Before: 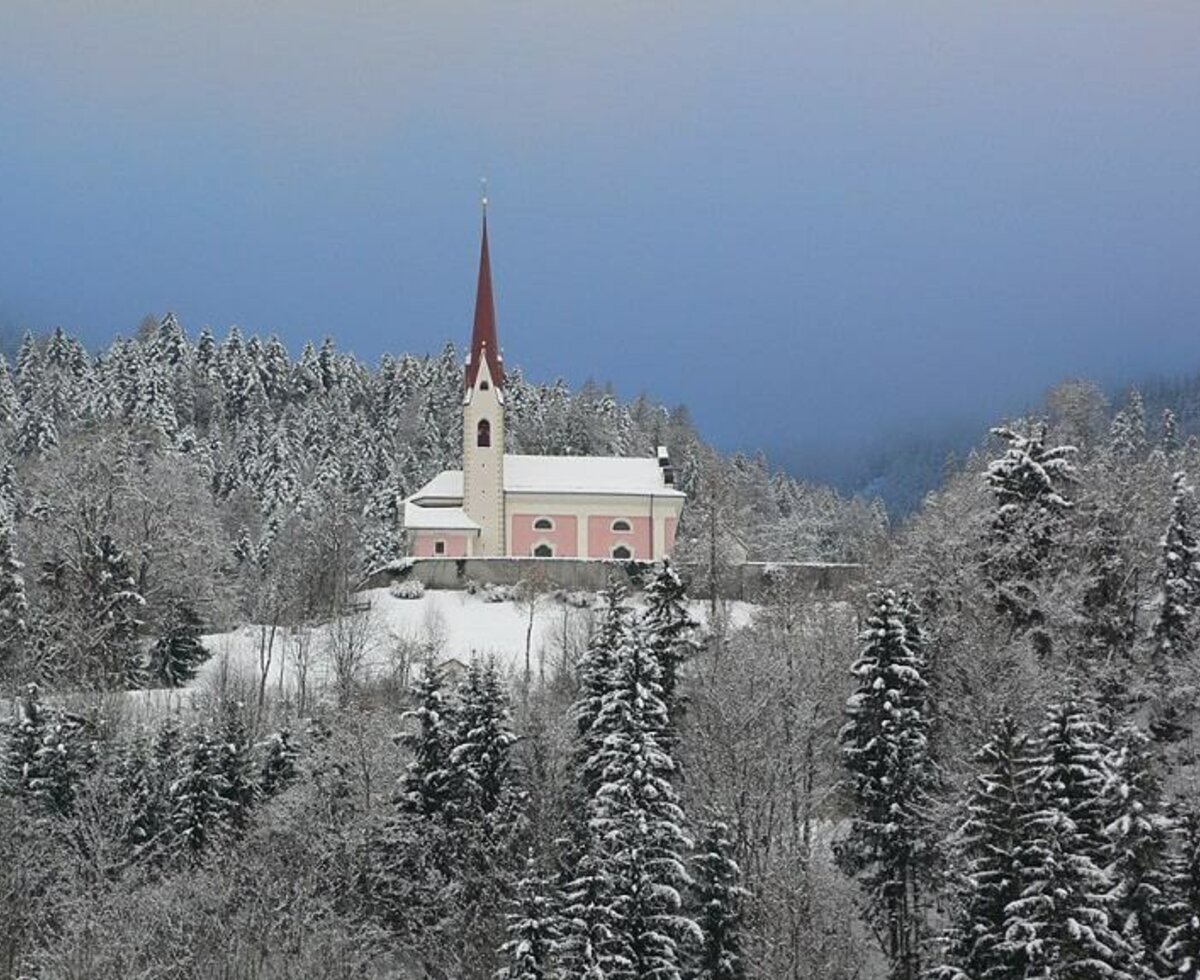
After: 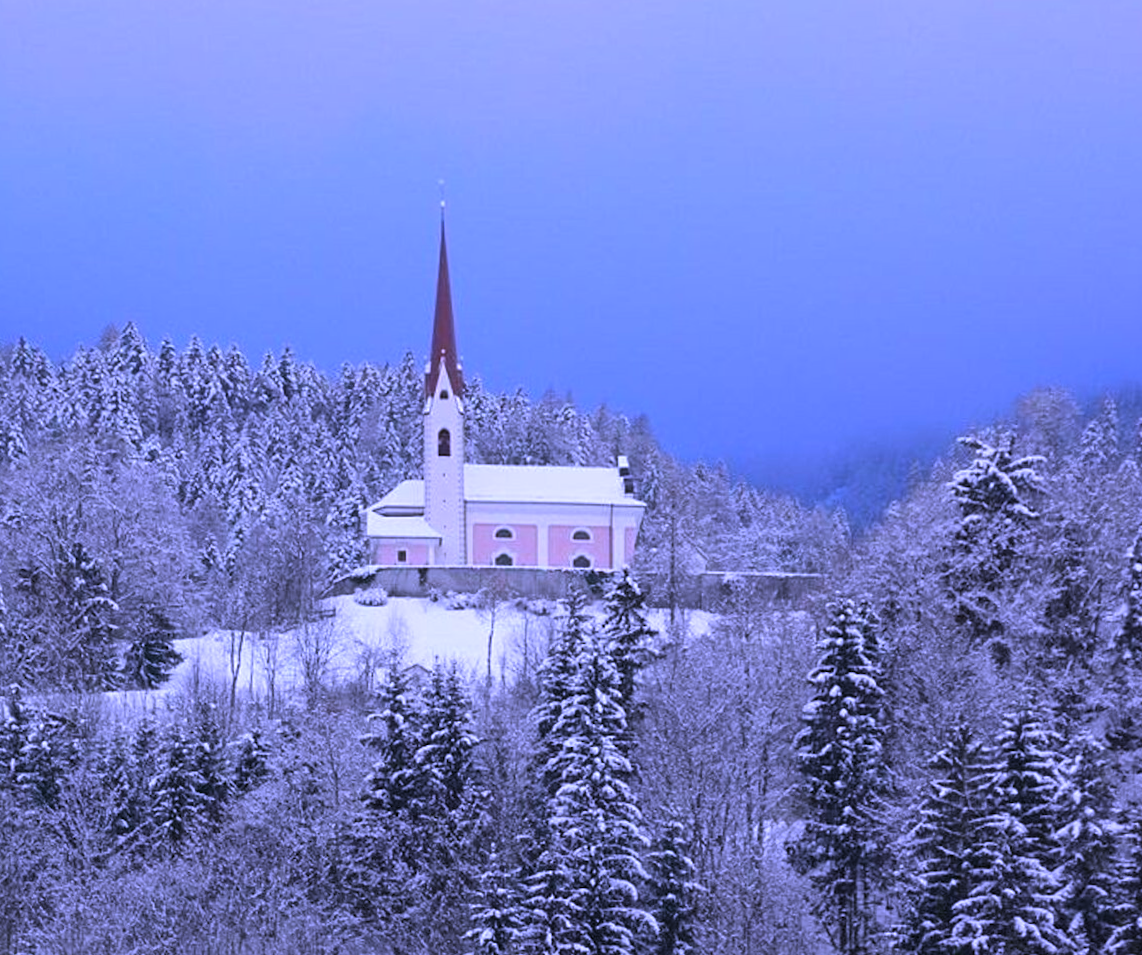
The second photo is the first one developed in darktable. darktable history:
white balance: red 0.98, blue 1.61
rotate and perspective: rotation 0.074°, lens shift (vertical) 0.096, lens shift (horizontal) -0.041, crop left 0.043, crop right 0.952, crop top 0.024, crop bottom 0.979
